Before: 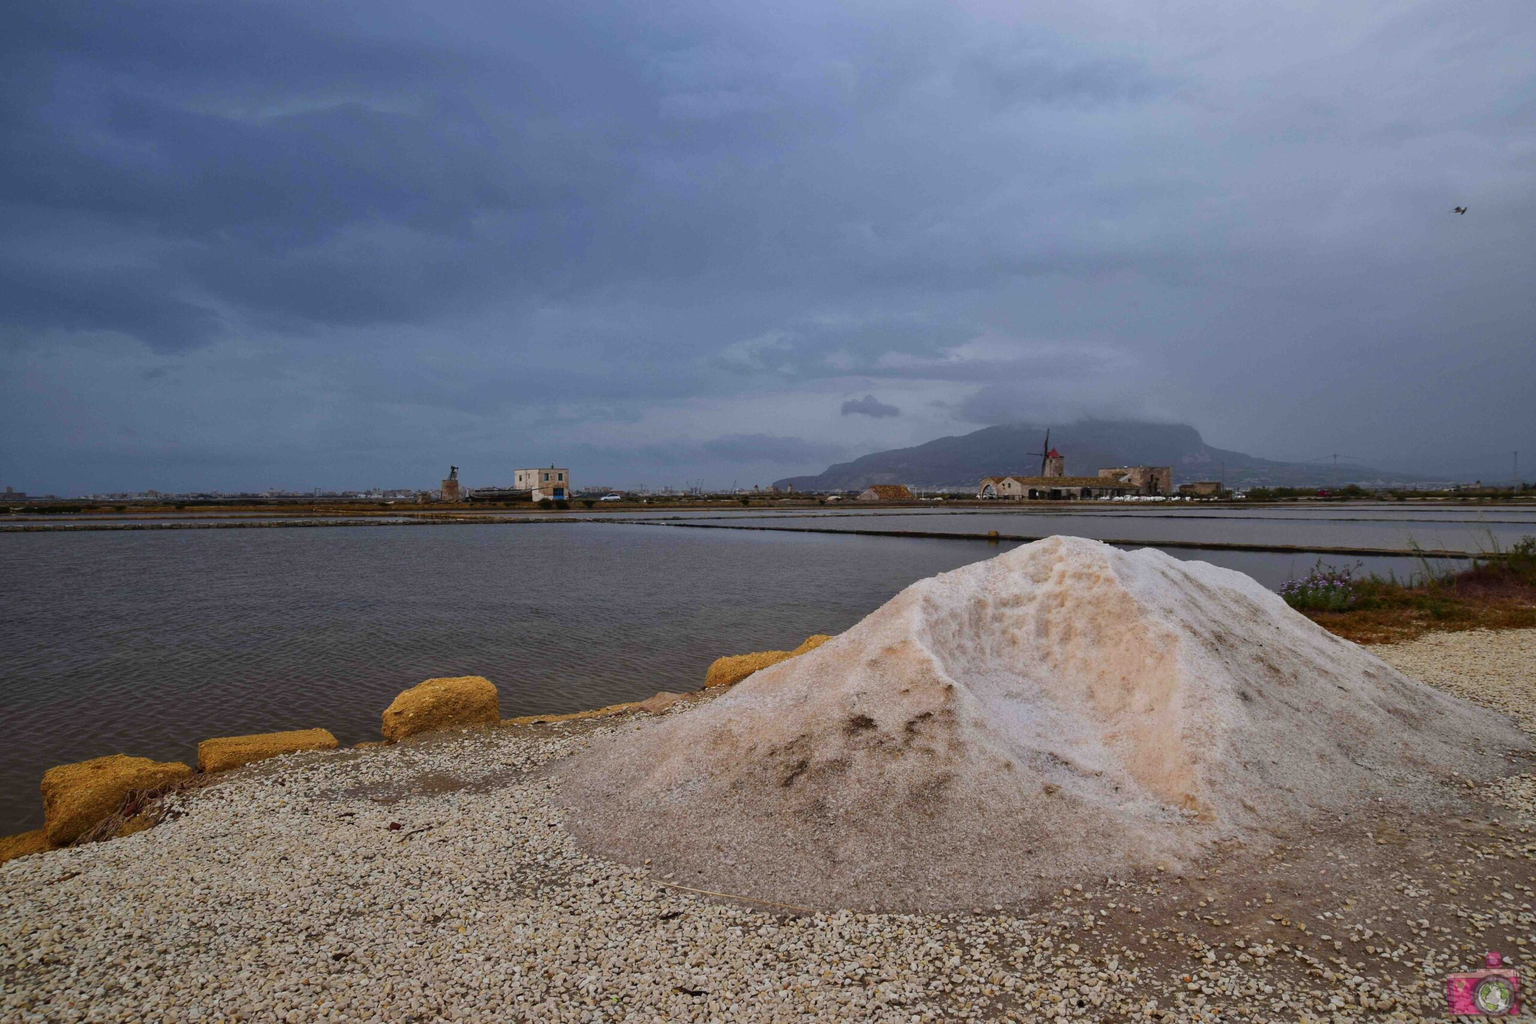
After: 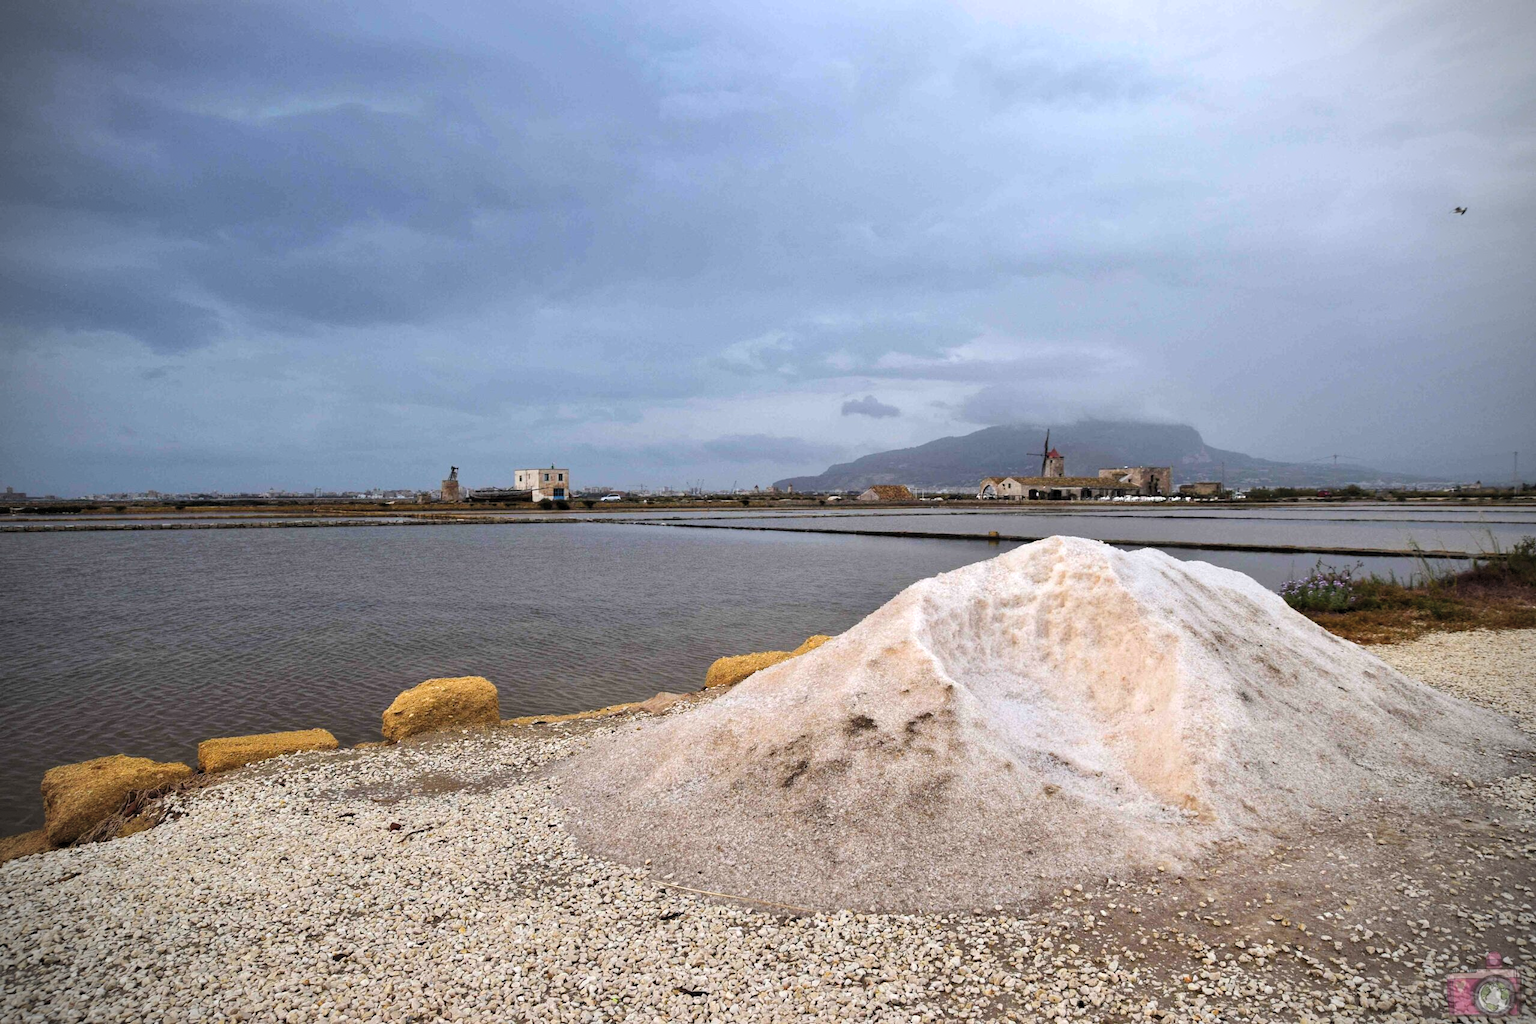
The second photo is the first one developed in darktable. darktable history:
exposure: black level correction -0.005, exposure 0.622 EV, compensate highlight preservation false
vignetting: dithering 8-bit output, unbound false
levels: mode automatic, black 0.023%, white 99.97%, levels [0.062, 0.494, 0.925]
